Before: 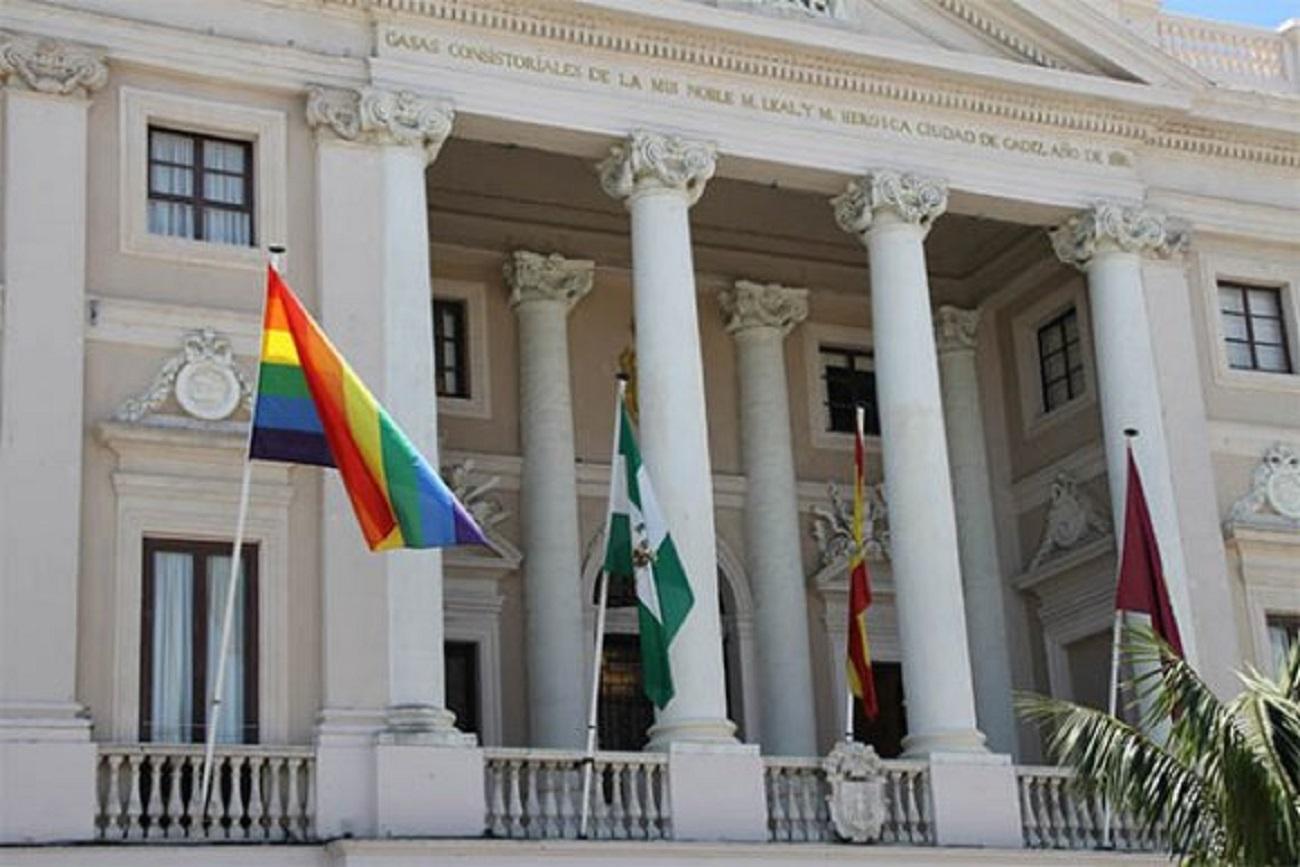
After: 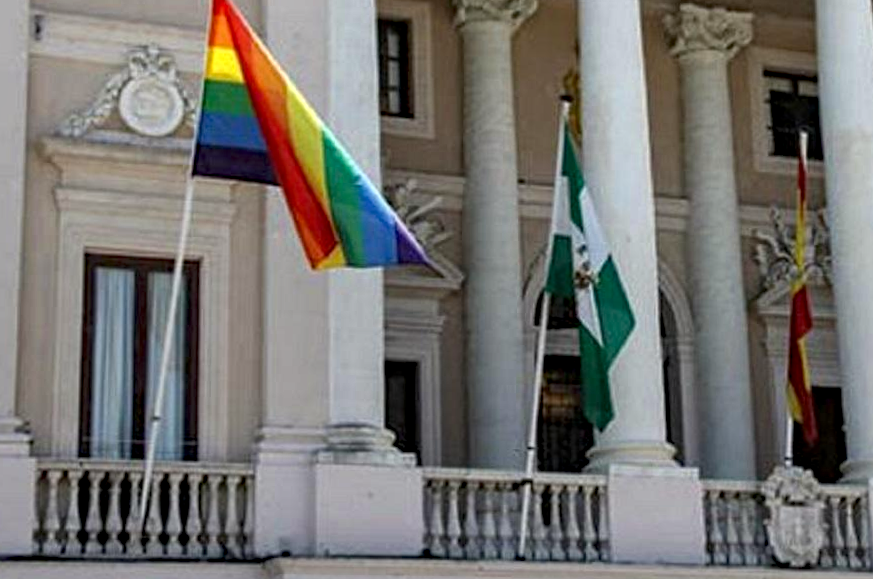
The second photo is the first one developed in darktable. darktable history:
haze removal: compatibility mode true, adaptive false
local contrast: detail 130%
crop and rotate: angle -0.73°, left 3.582%, top 31.831%, right 27.964%
